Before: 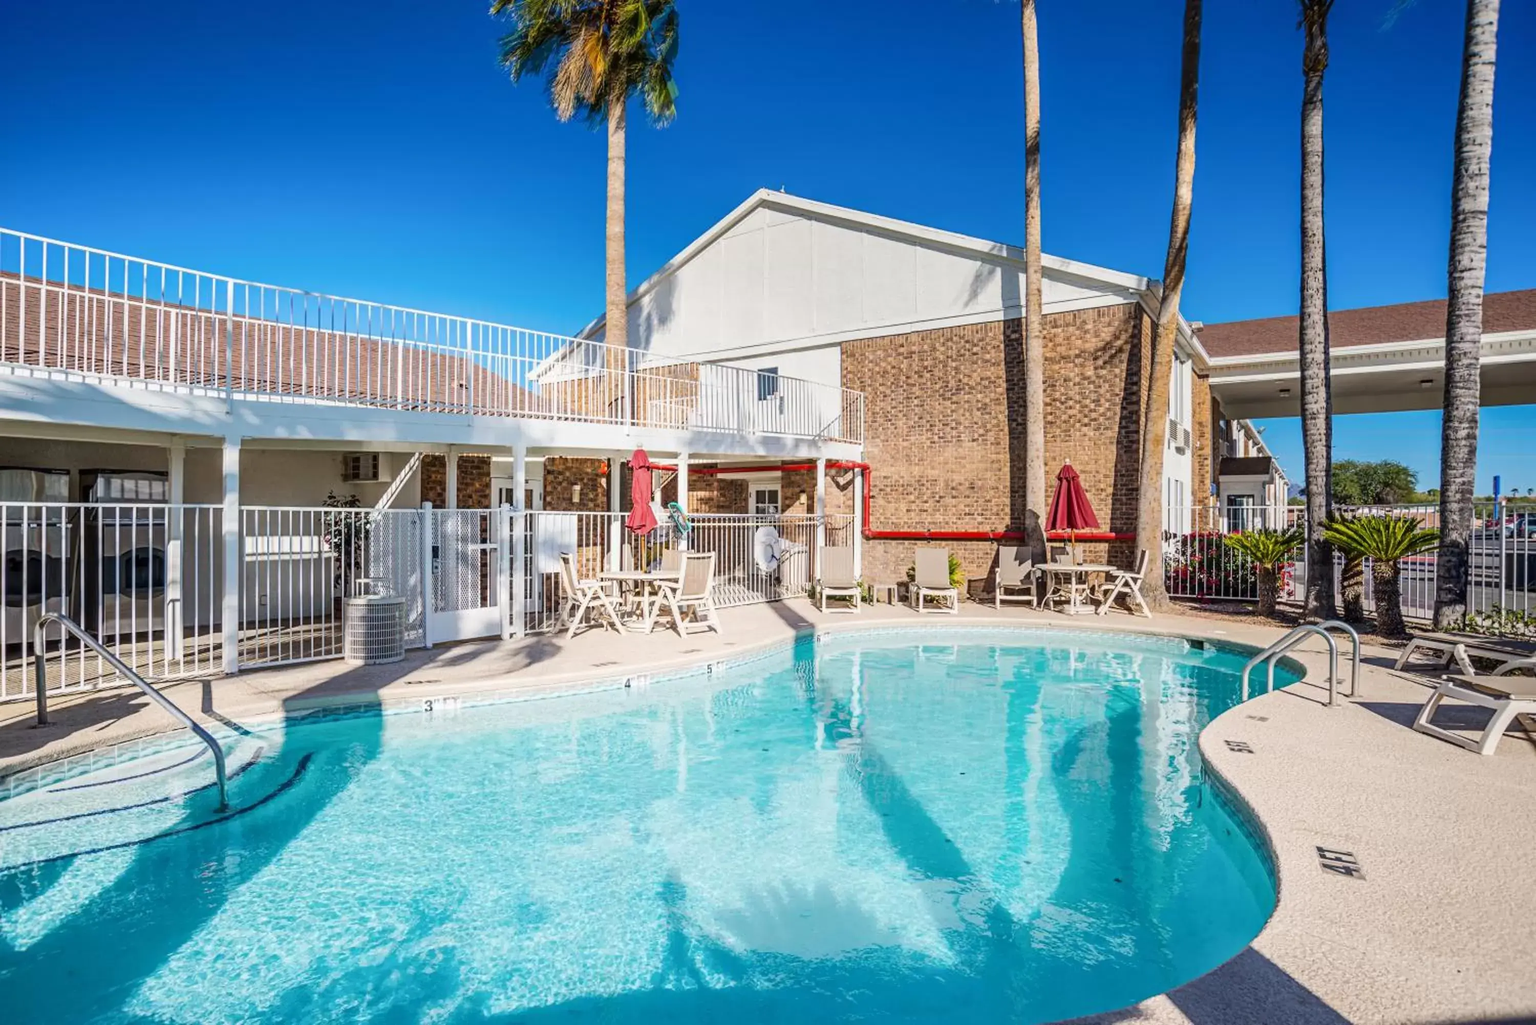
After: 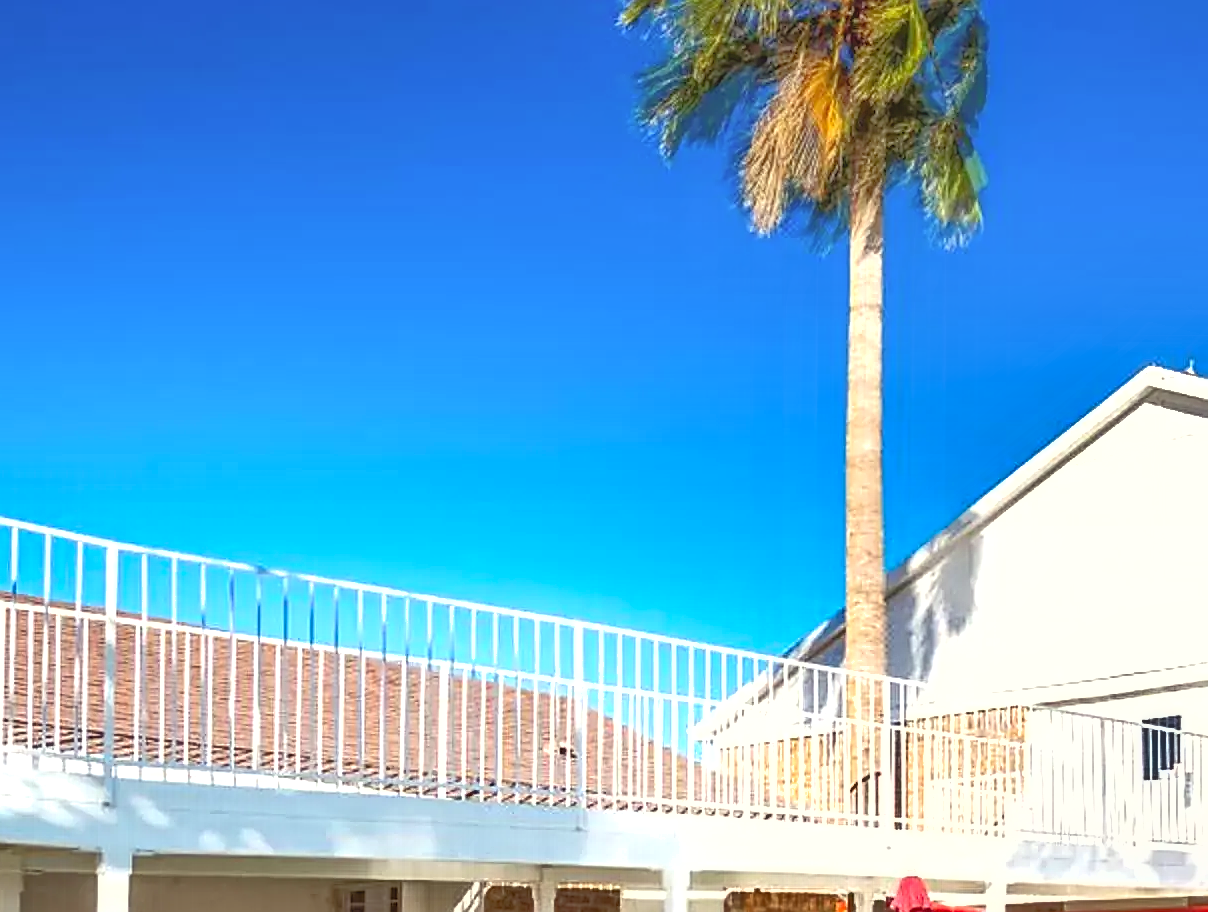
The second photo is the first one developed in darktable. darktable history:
color correction: highlights a* -1.16, highlights b* 4.65, shadows a* 3.64
local contrast: on, module defaults
shadows and highlights: soften with gaussian
tone equalizer: -7 EV 0.15 EV, -6 EV 0.596 EV, -5 EV 1.12 EV, -4 EV 1.29 EV, -3 EV 1.18 EV, -2 EV 0.6 EV, -1 EV 0.148 EV
contrast equalizer: octaves 7, y [[0.6 ×6], [0.55 ×6], [0 ×6], [0 ×6], [0 ×6]], mix -0.983
crop and rotate: left 11.29%, top 0.108%, right 48.434%, bottom 54.304%
sharpen: on, module defaults
exposure: black level correction 0, exposure 0.879 EV, compensate exposure bias true, compensate highlight preservation false
